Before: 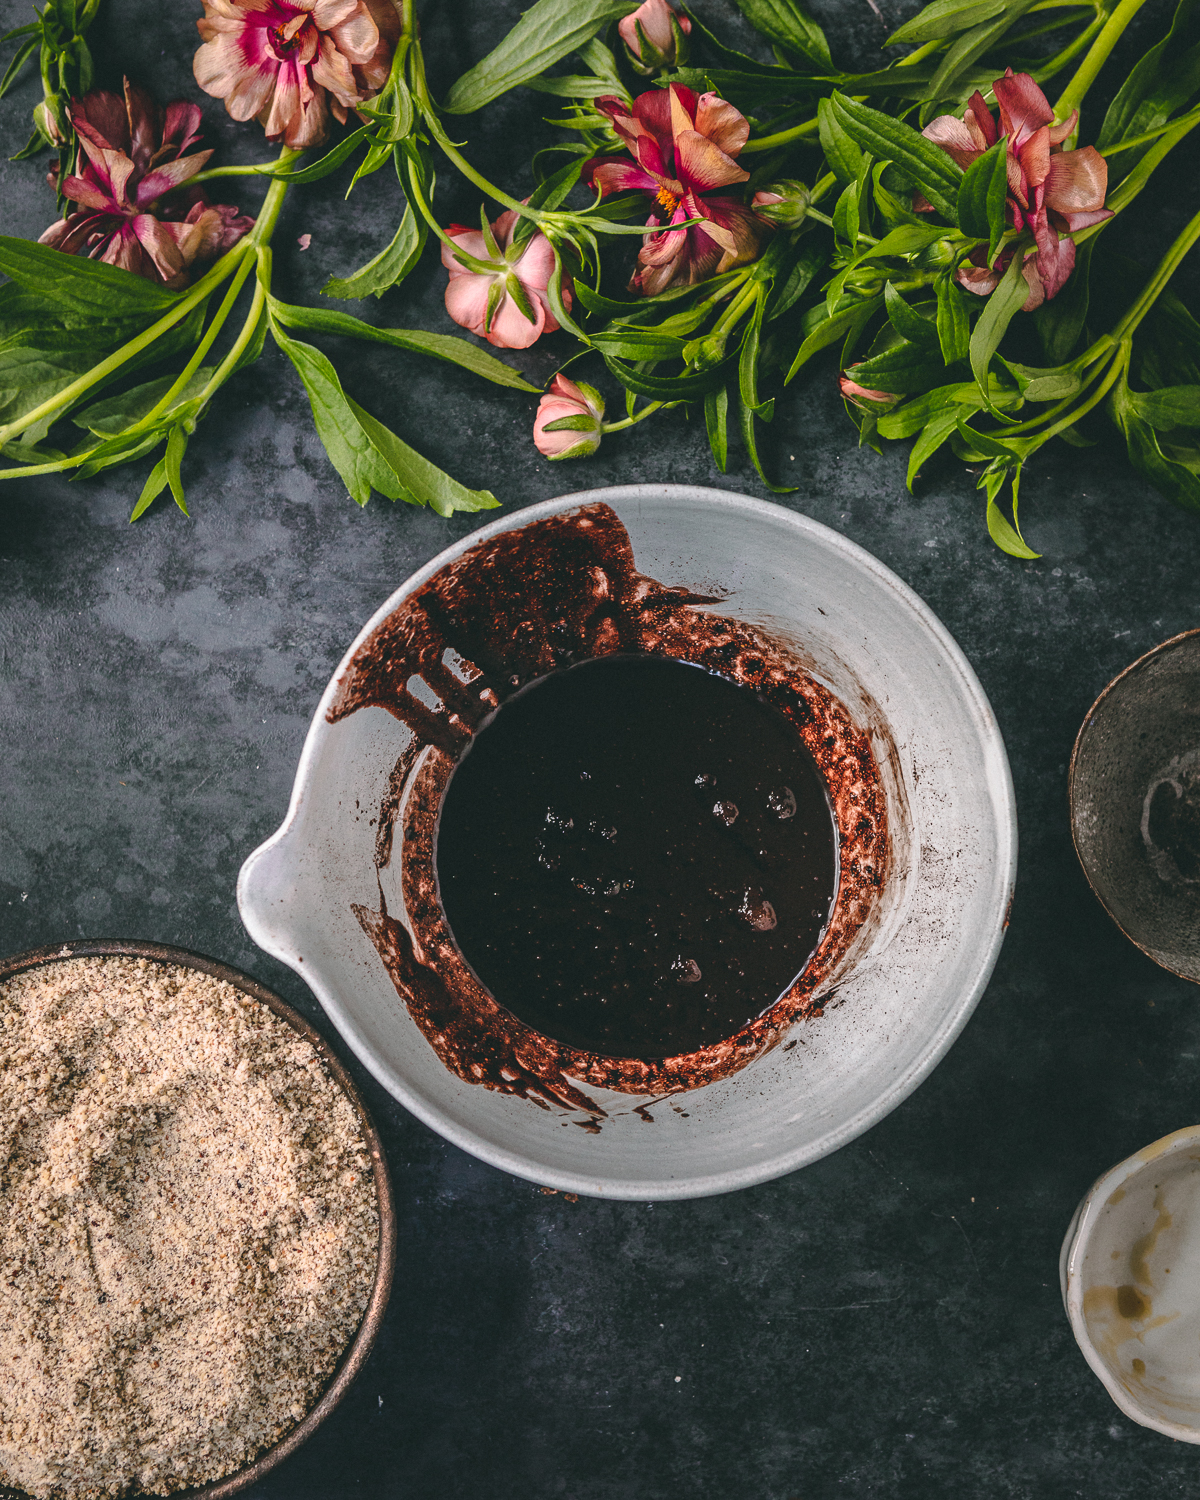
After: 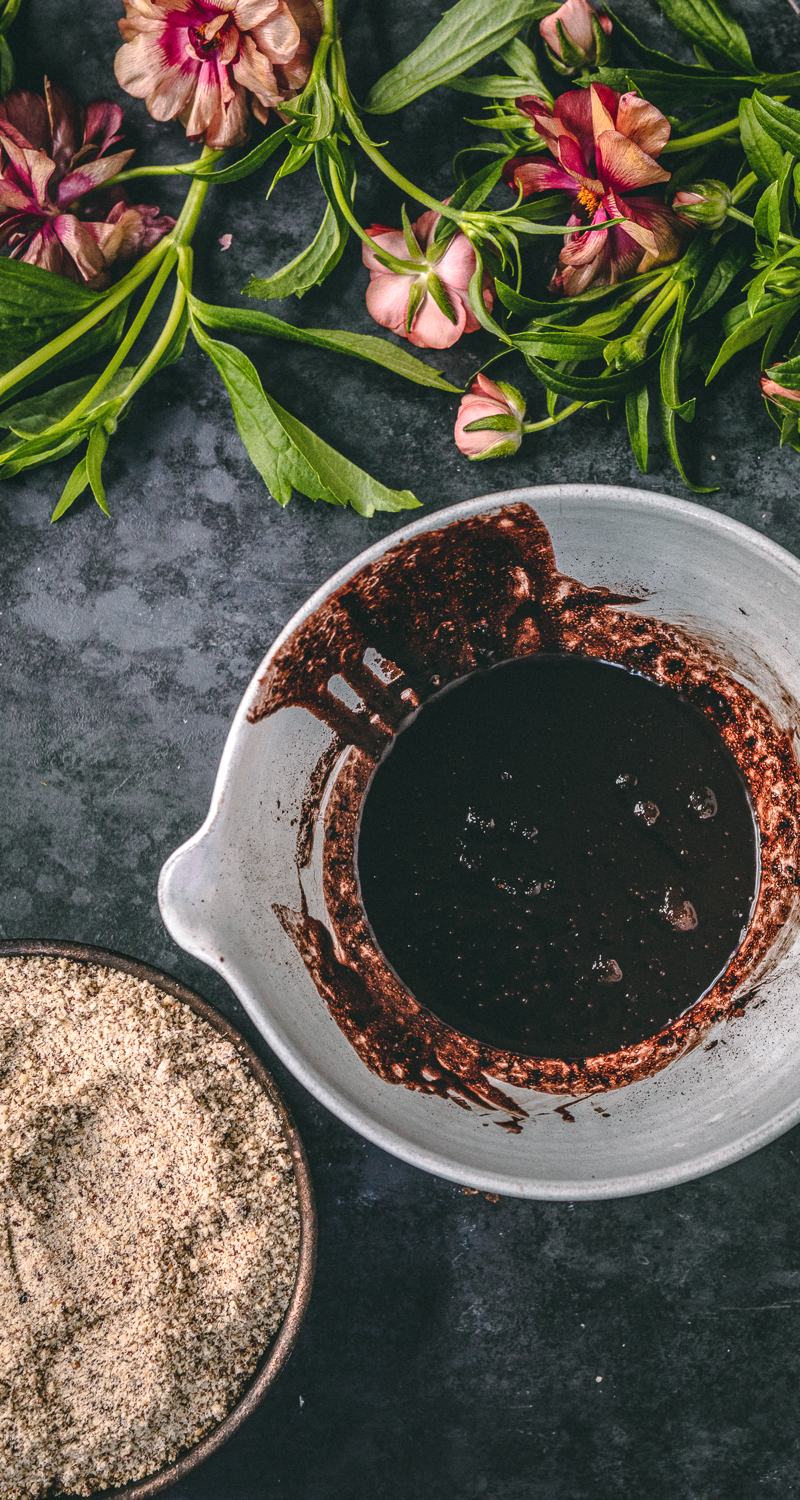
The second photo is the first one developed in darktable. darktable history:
crop and rotate: left 6.617%, right 26.717%
local contrast: detail 130%
